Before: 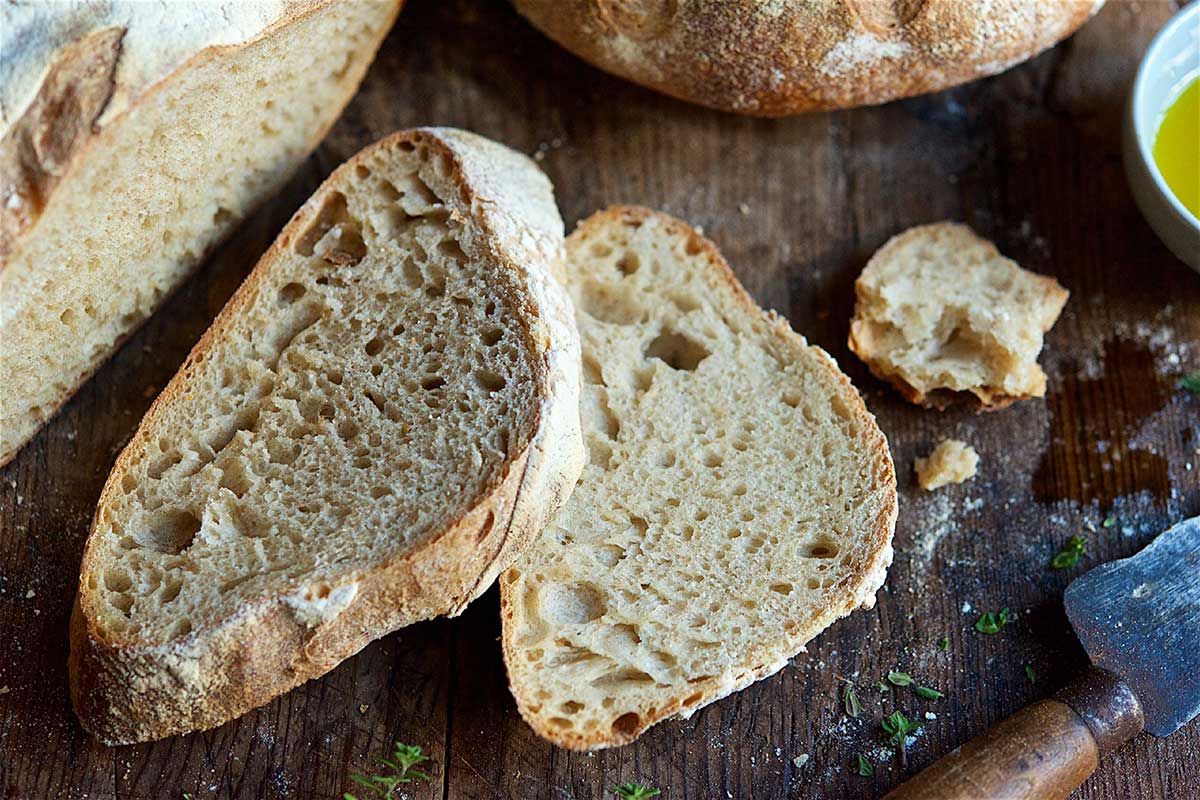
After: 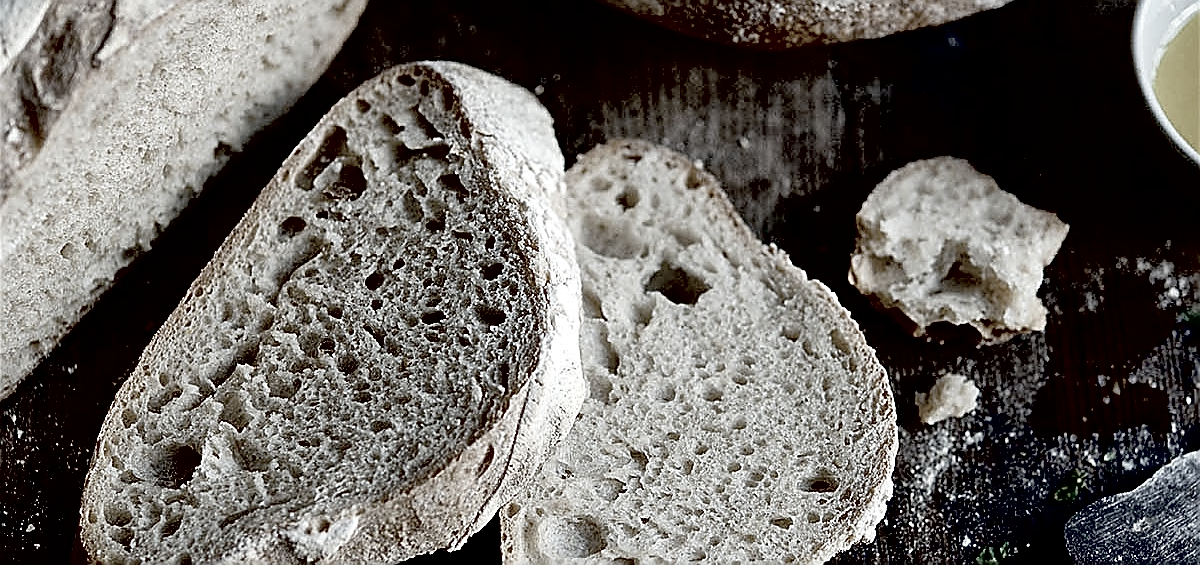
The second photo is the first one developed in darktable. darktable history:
crop and rotate: top 8.323%, bottom 20.939%
exposure: black level correction 0.058, compensate highlight preservation false
sharpen: radius 1.395, amount 1.267, threshold 0.661
local contrast: mode bilateral grid, contrast 20, coarseness 50, detail 141%, midtone range 0.2
color correction: highlights b* 0.012, saturation 0.179
